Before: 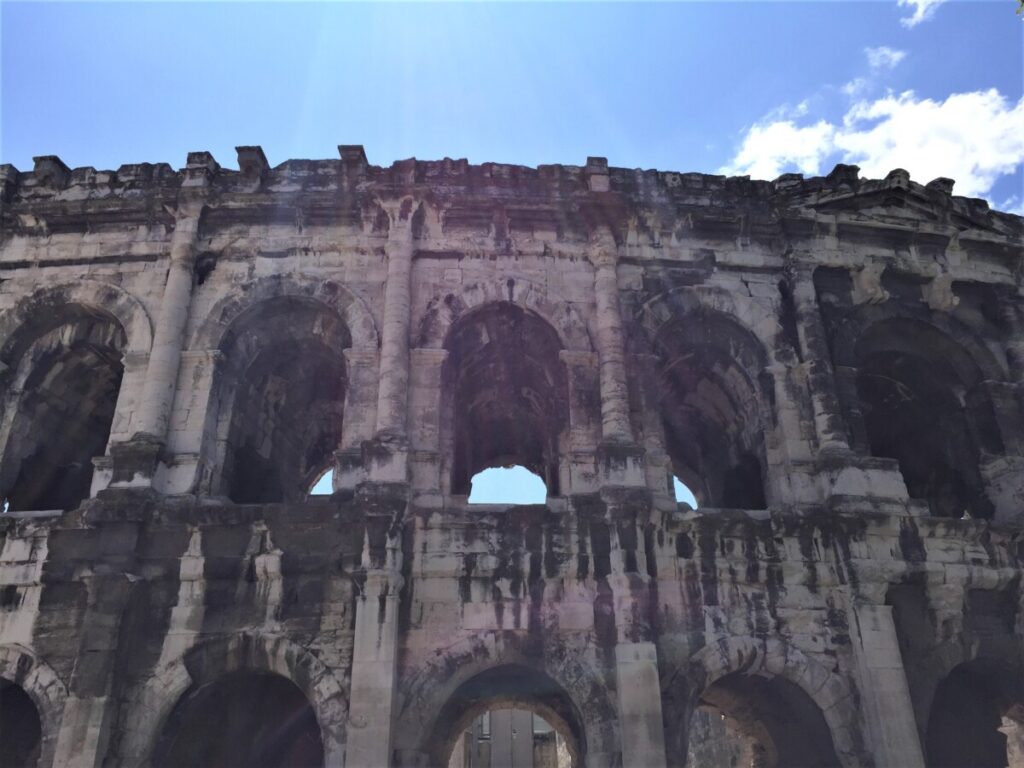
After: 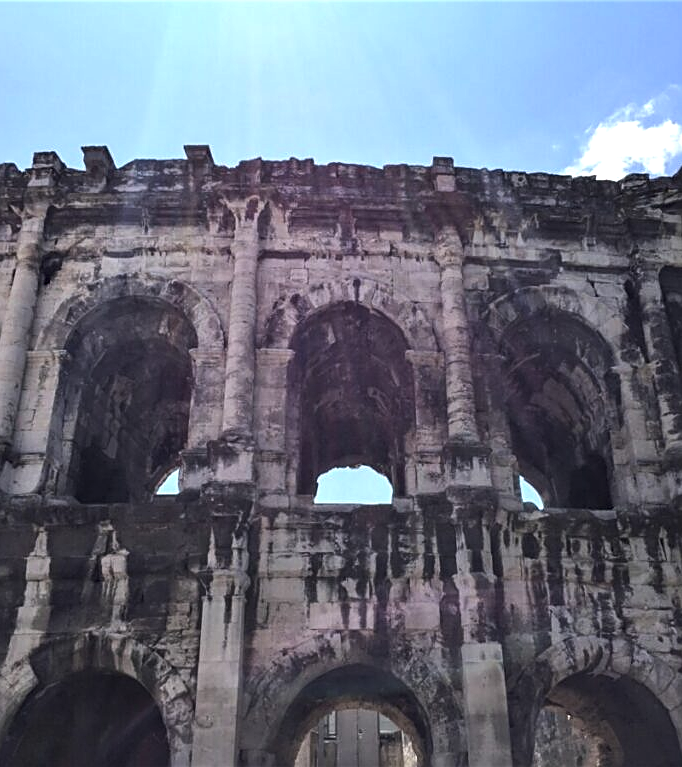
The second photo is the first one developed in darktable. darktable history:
crop and rotate: left 15.055%, right 18.278%
local contrast: detail 130%
sharpen: on, module defaults
tone equalizer: -8 EV -0.417 EV, -7 EV -0.389 EV, -6 EV -0.333 EV, -5 EV -0.222 EV, -3 EV 0.222 EV, -2 EV 0.333 EV, -1 EV 0.389 EV, +0 EV 0.417 EV, edges refinement/feathering 500, mask exposure compensation -1.57 EV, preserve details no
